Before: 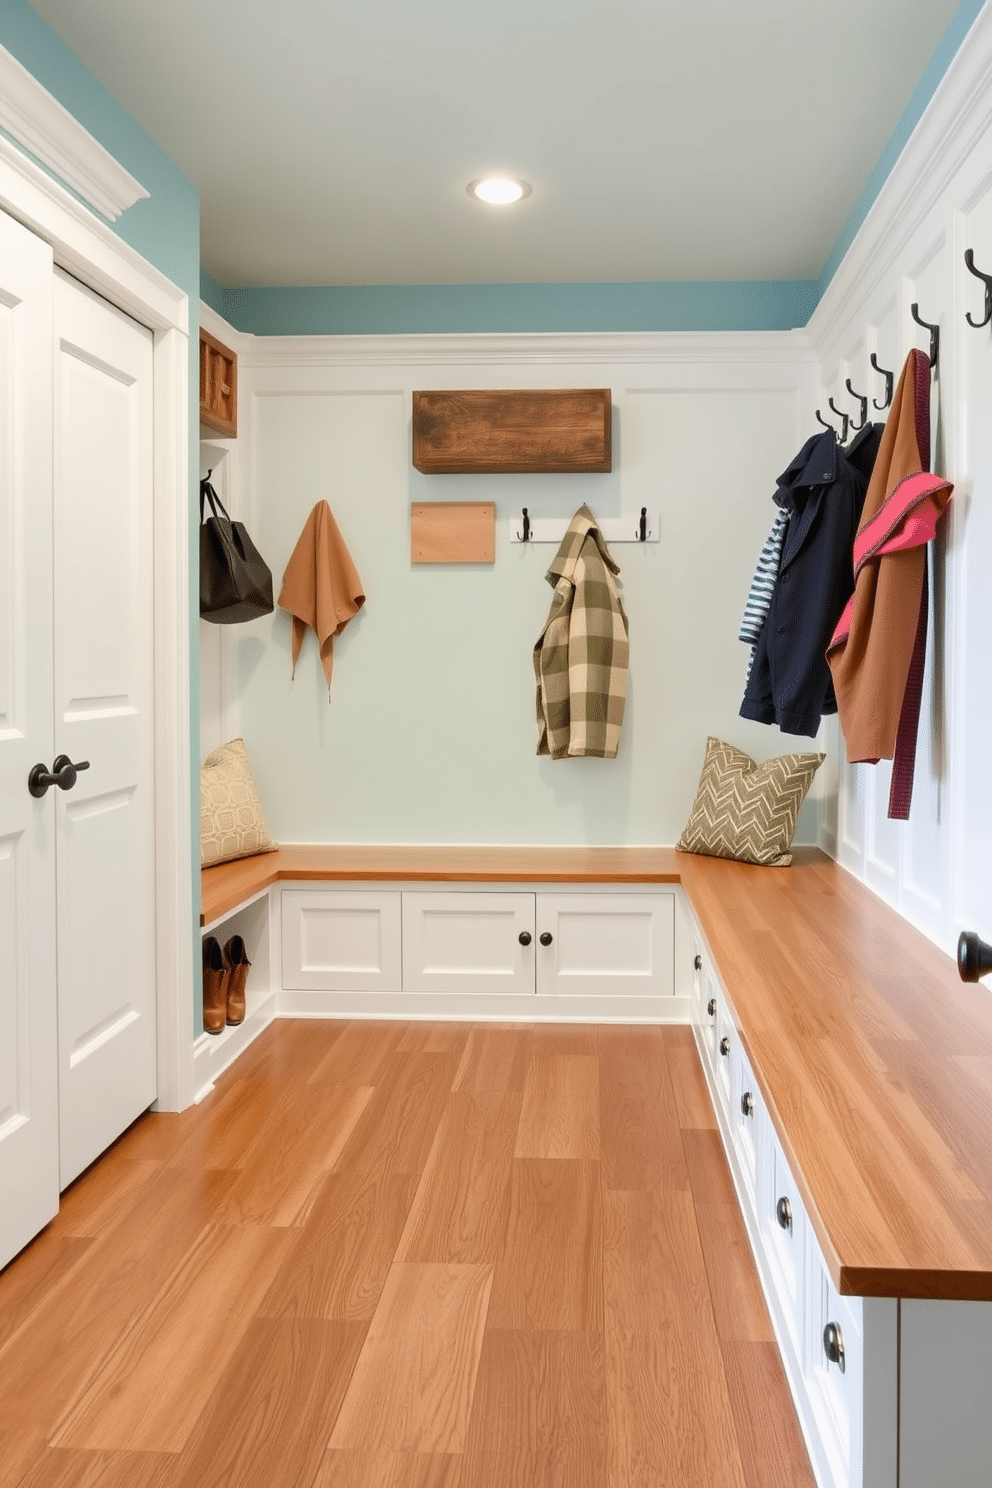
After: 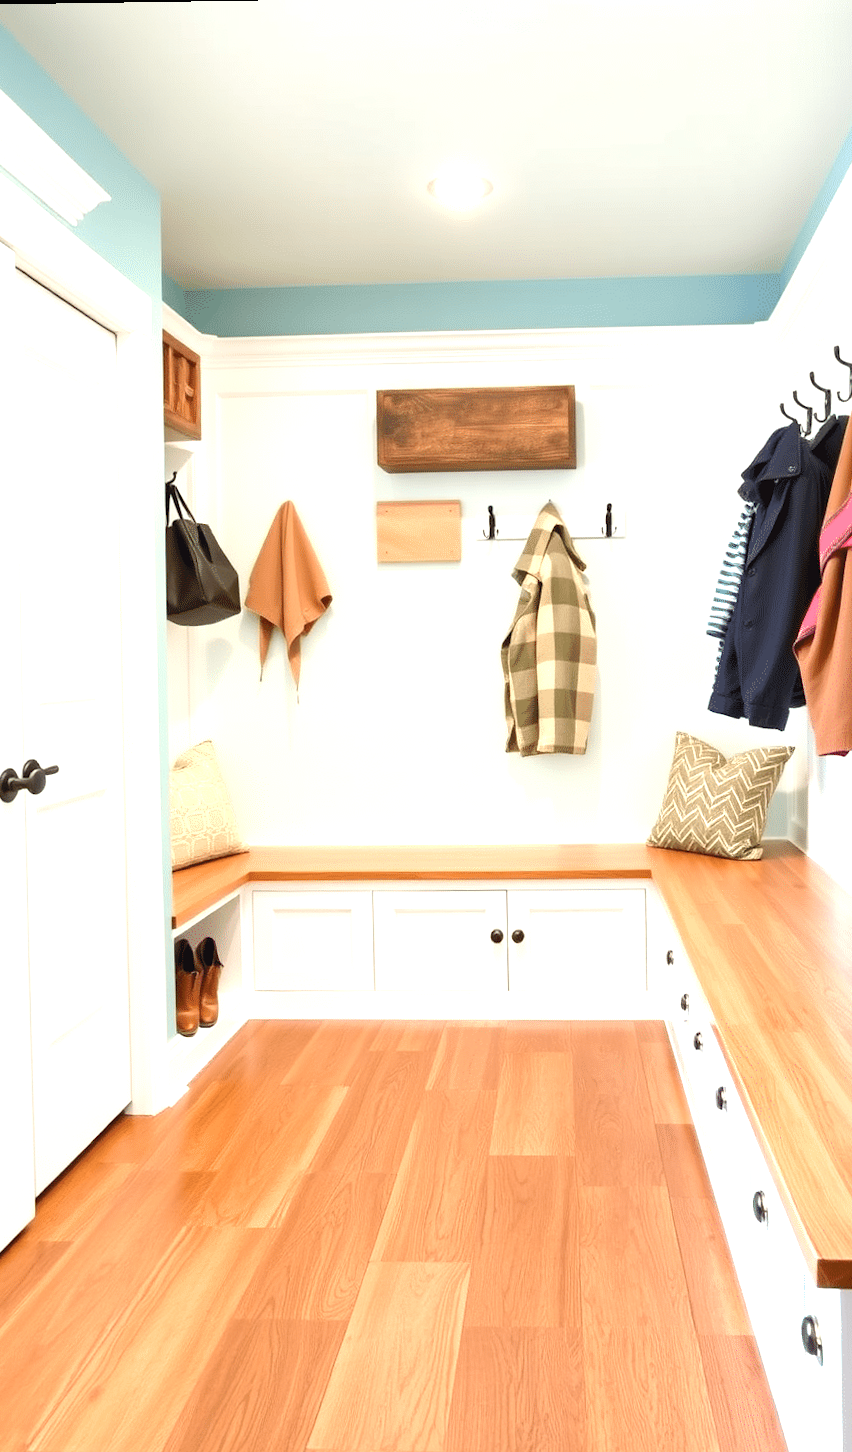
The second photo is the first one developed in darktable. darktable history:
exposure: black level correction 0, exposure 1 EV, compensate exposure bias true, compensate highlight preservation false
crop and rotate: angle 0.853°, left 4.213%, top 0.625%, right 11.705%, bottom 2.685%
